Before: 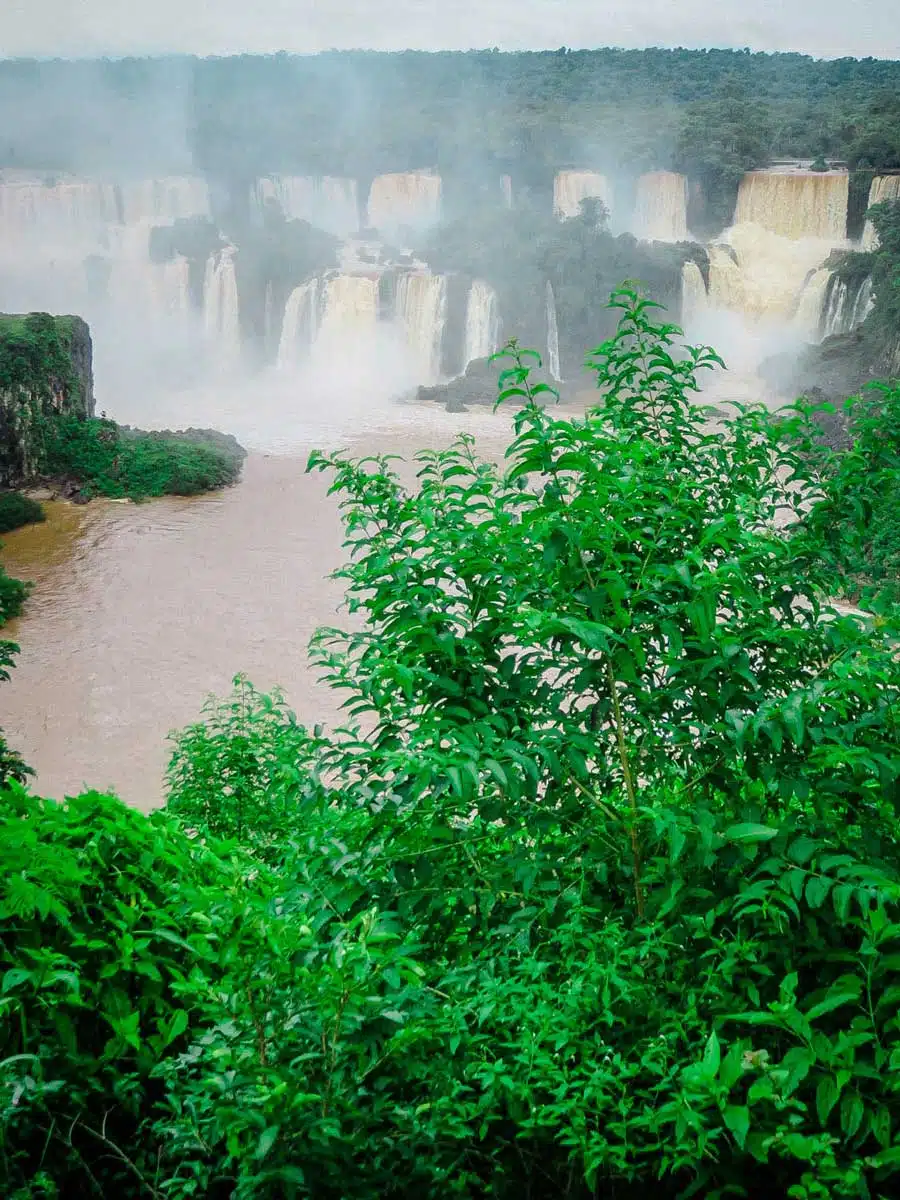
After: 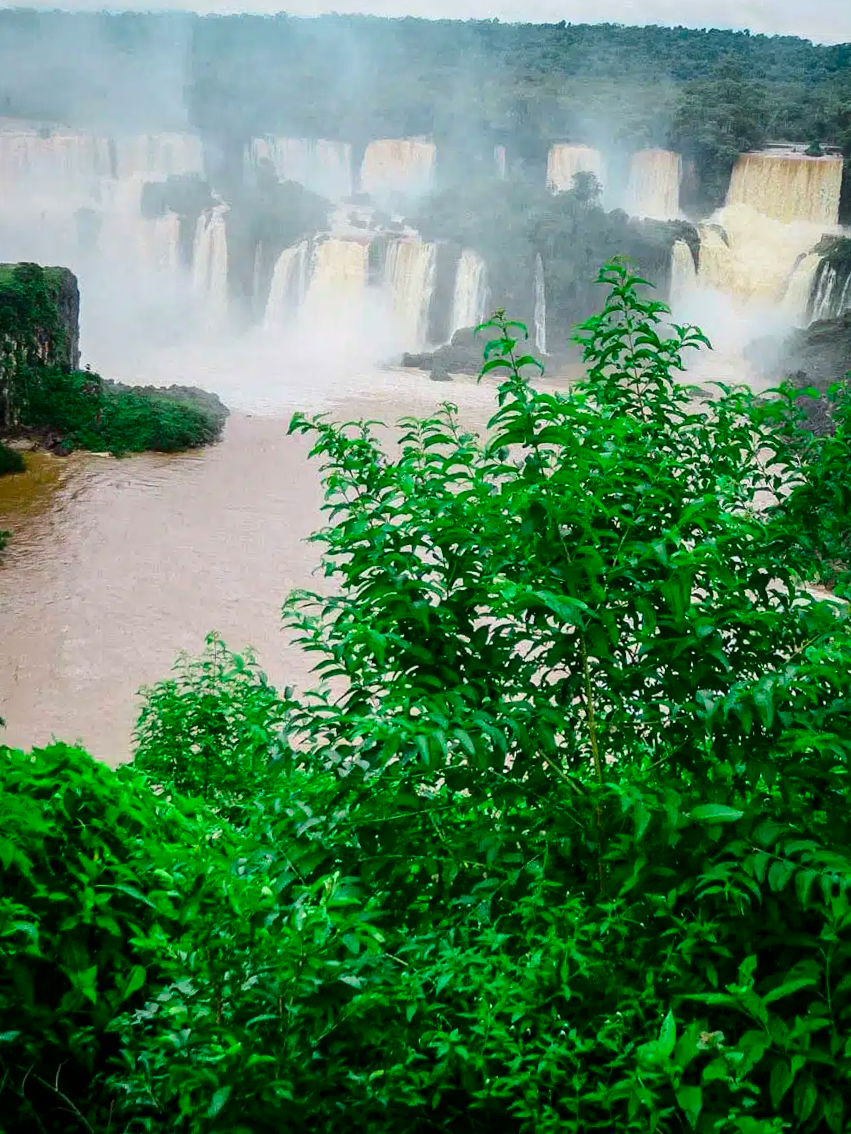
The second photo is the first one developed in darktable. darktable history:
crop and rotate: angle -2.52°
contrast brightness saturation: contrast 0.186, brightness -0.103, saturation 0.214
